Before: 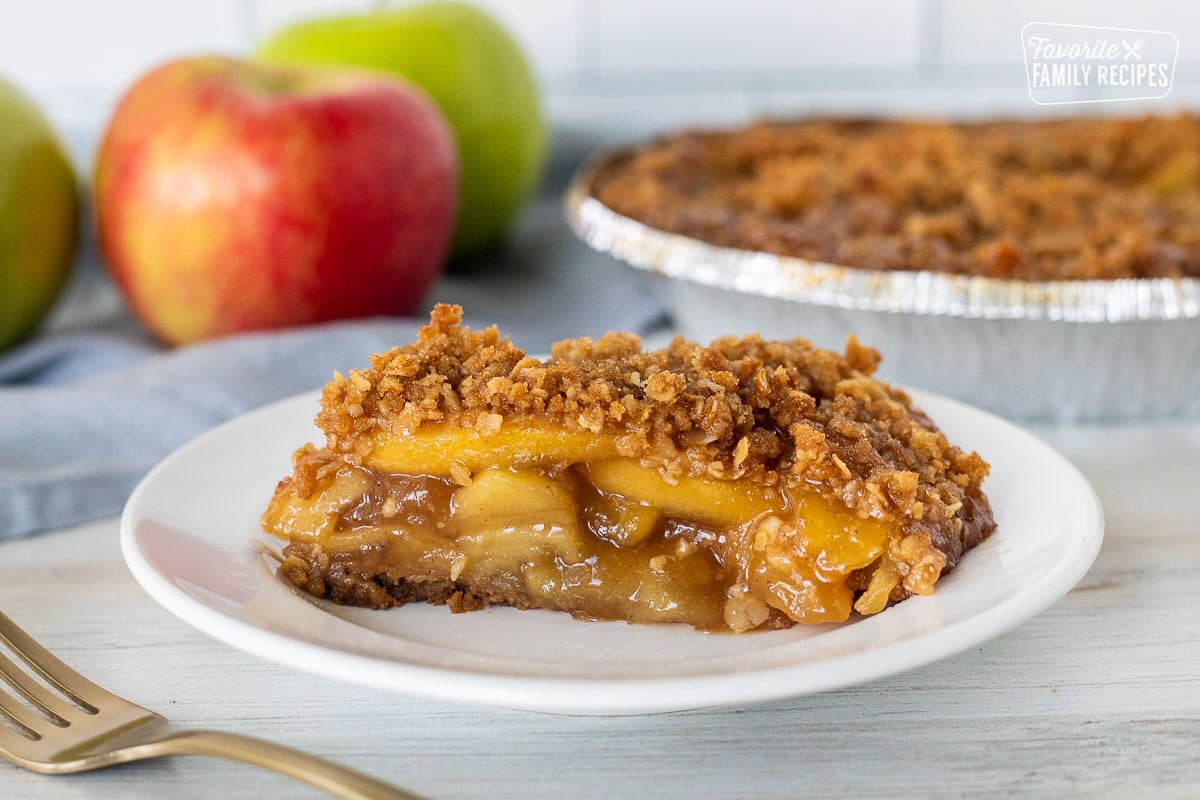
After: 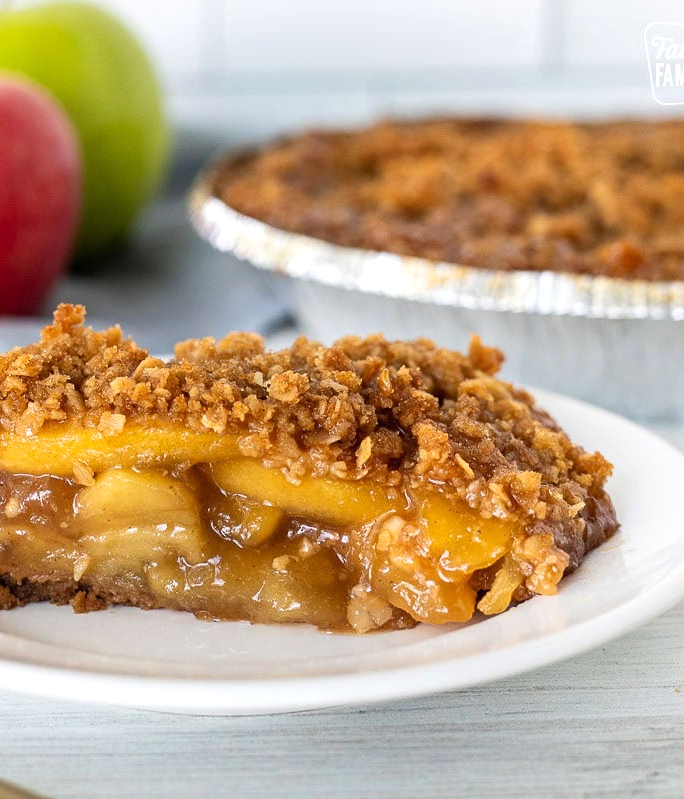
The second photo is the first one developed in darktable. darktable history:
crop: left 31.447%, top 0.017%, right 11.473%
tone equalizer: on, module defaults
exposure: exposure 0.203 EV, compensate highlight preservation false
